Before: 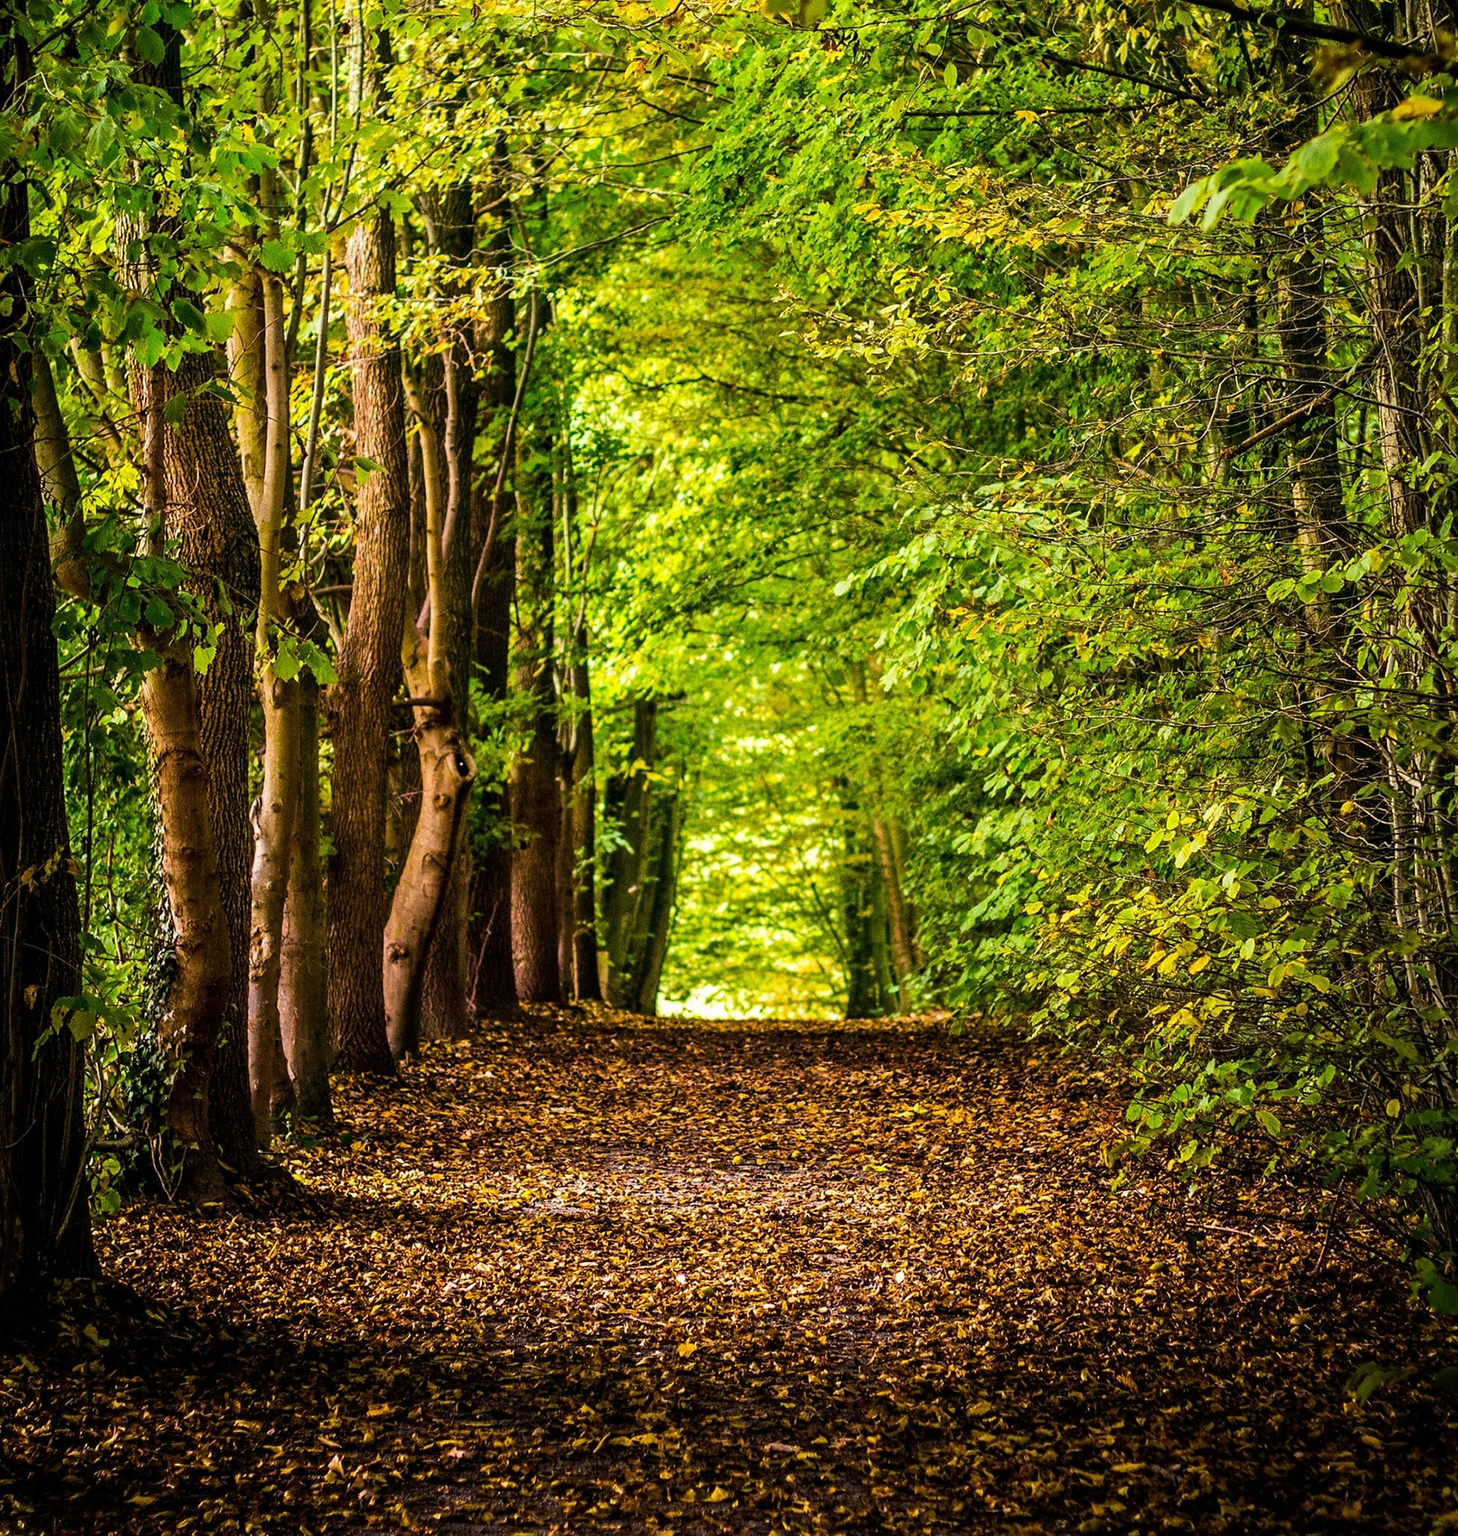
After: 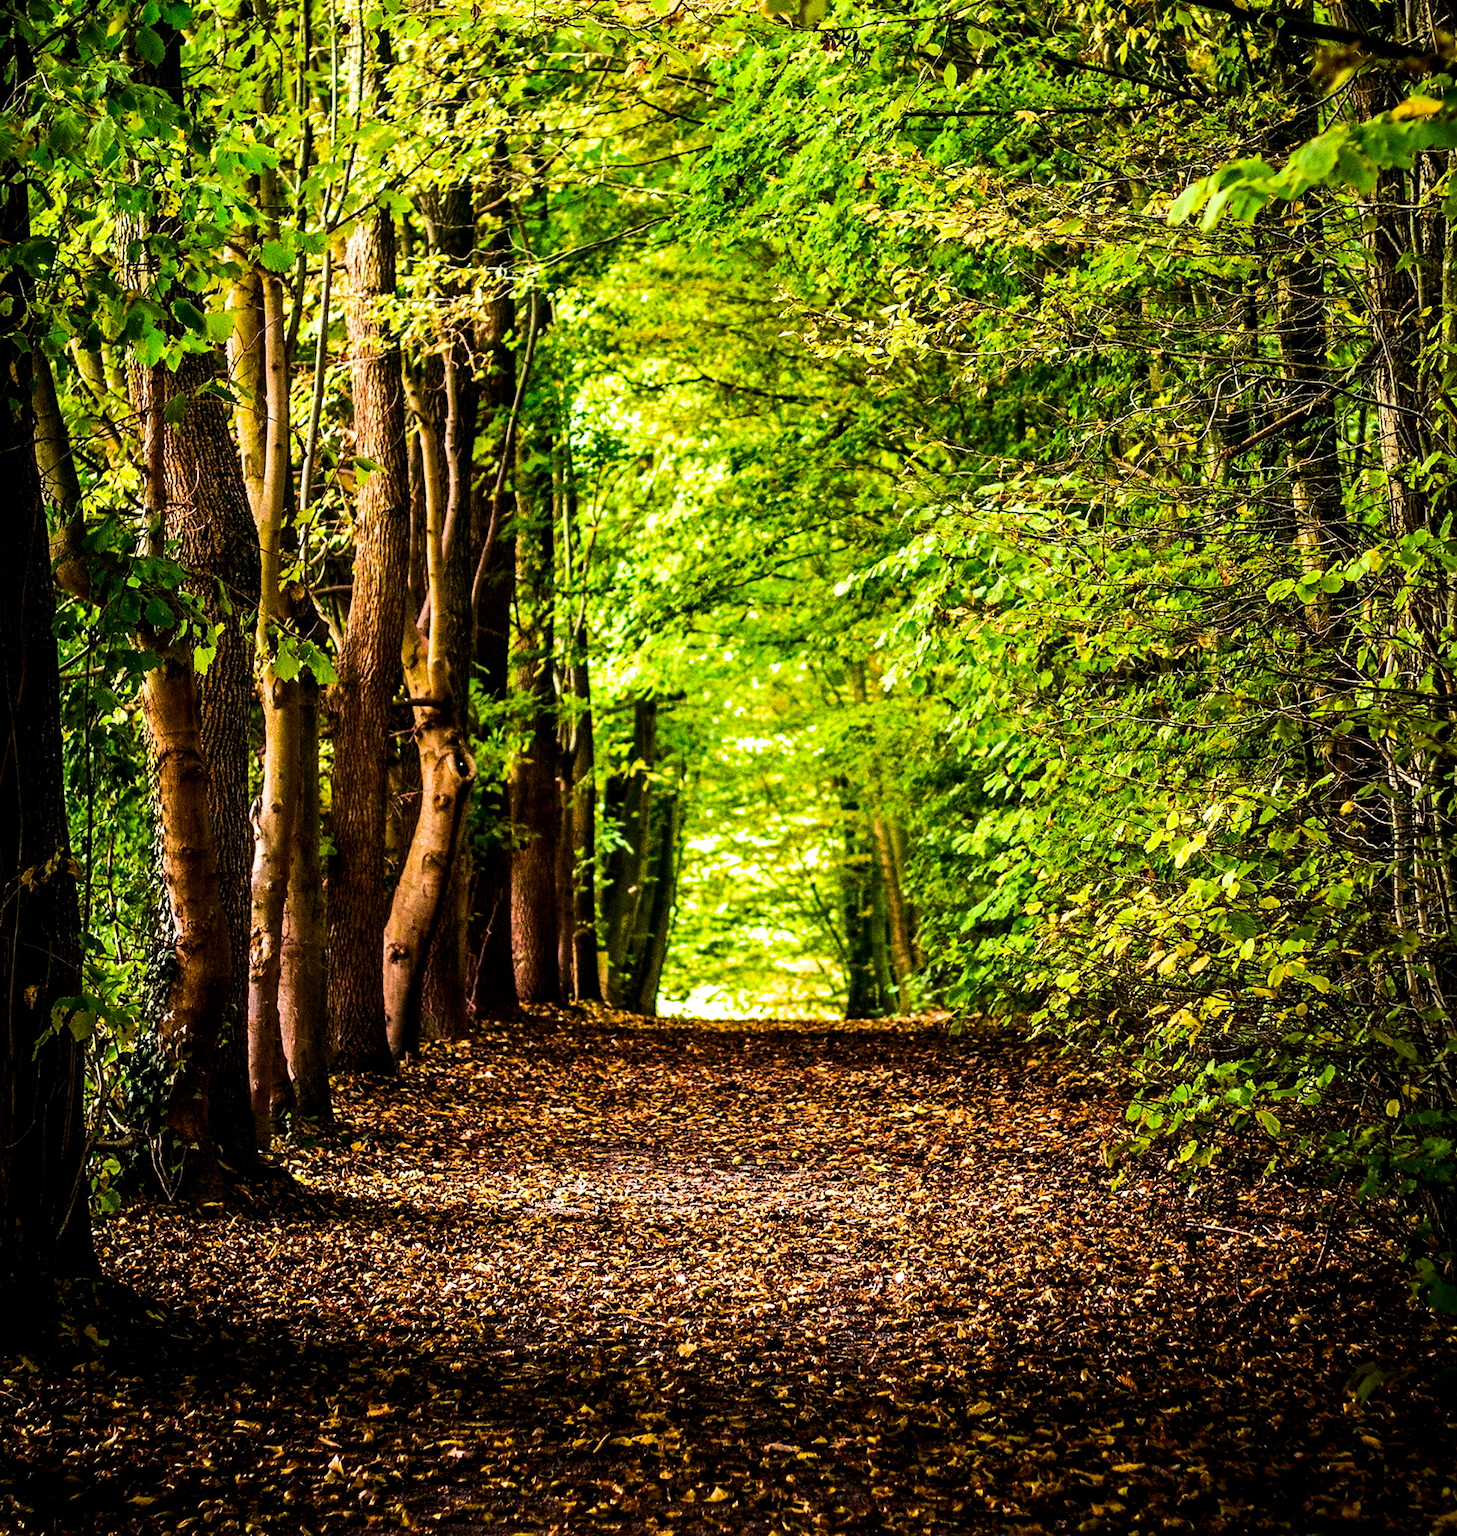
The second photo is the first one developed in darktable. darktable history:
exposure: exposure 0.372 EV, compensate highlight preservation false
filmic rgb: black relative exposure -11.98 EV, white relative exposure 2.8 EV, target black luminance 0%, hardness 8.13, latitude 70.53%, contrast 1.138, highlights saturation mix 11.46%, shadows ↔ highlights balance -0.385%, color science v6 (2022)
contrast brightness saturation: contrast 0.129, brightness -0.062, saturation 0.156
